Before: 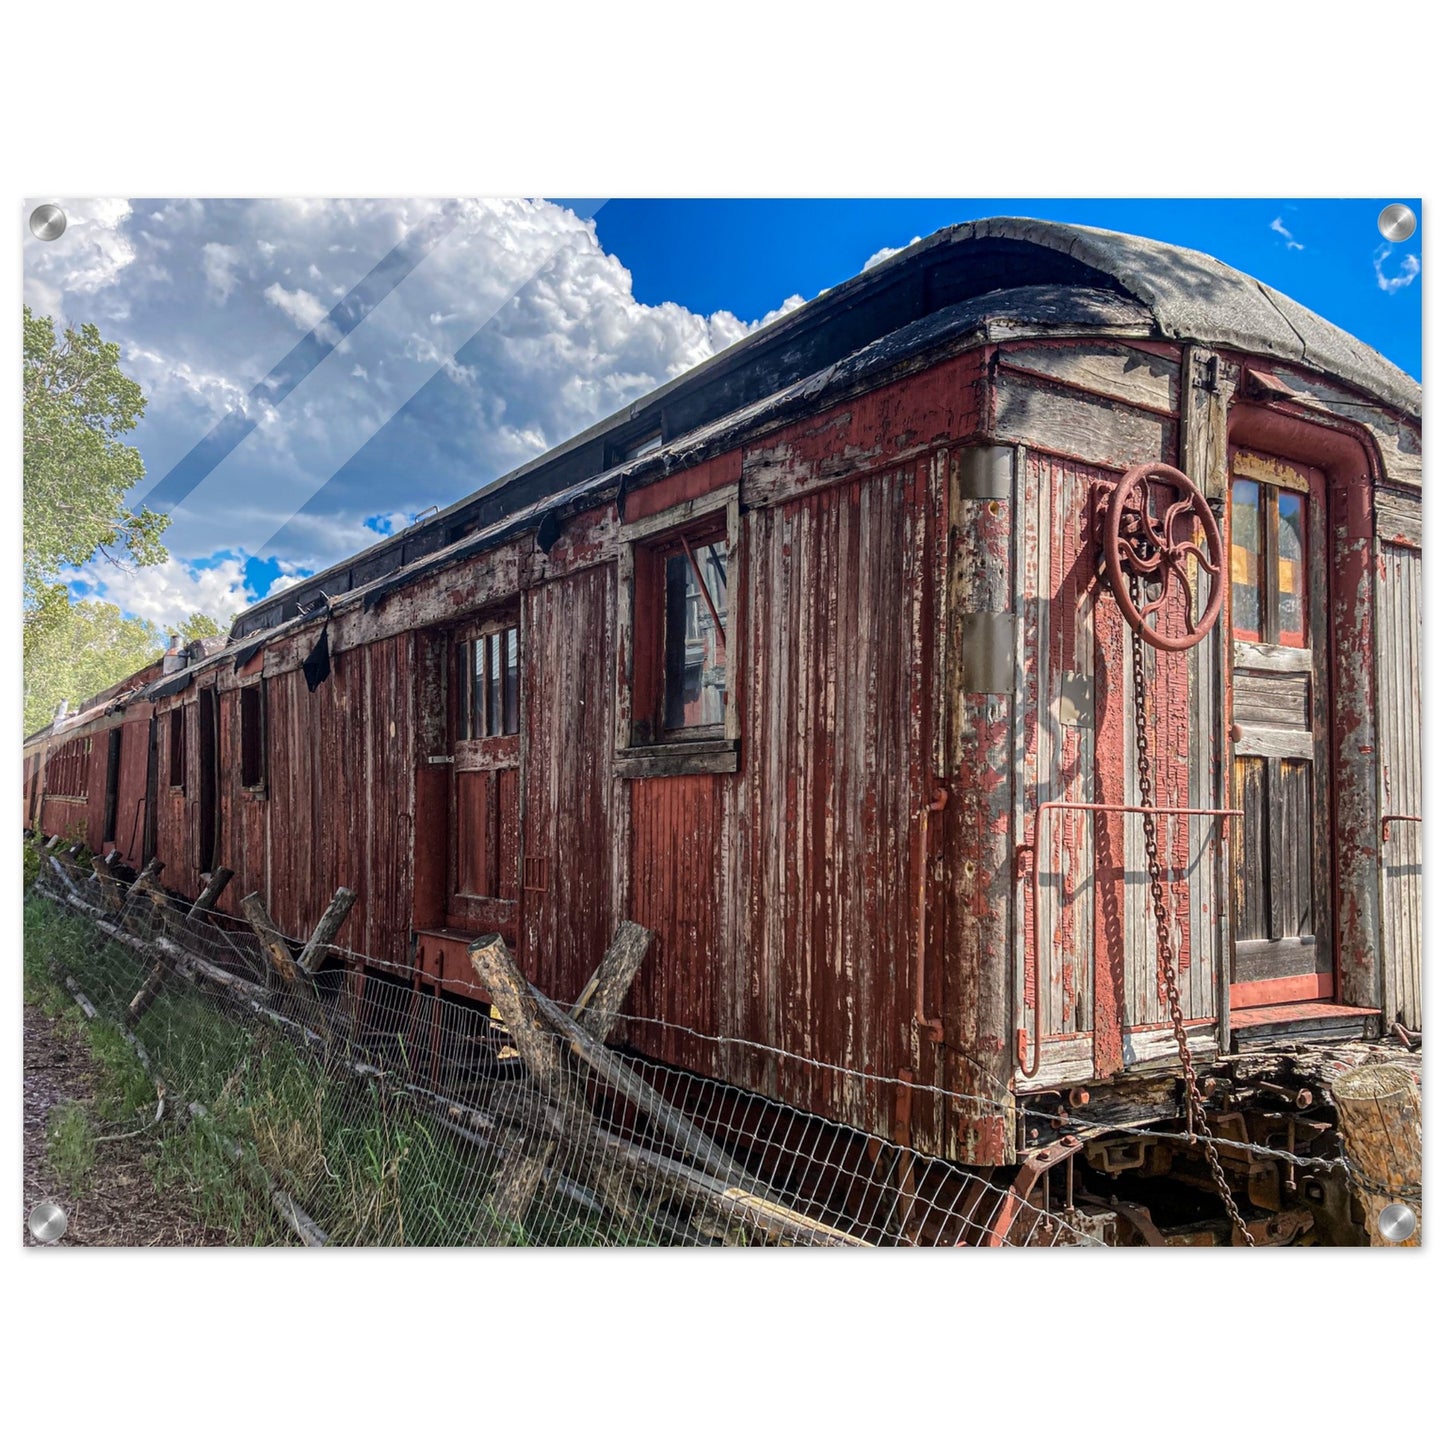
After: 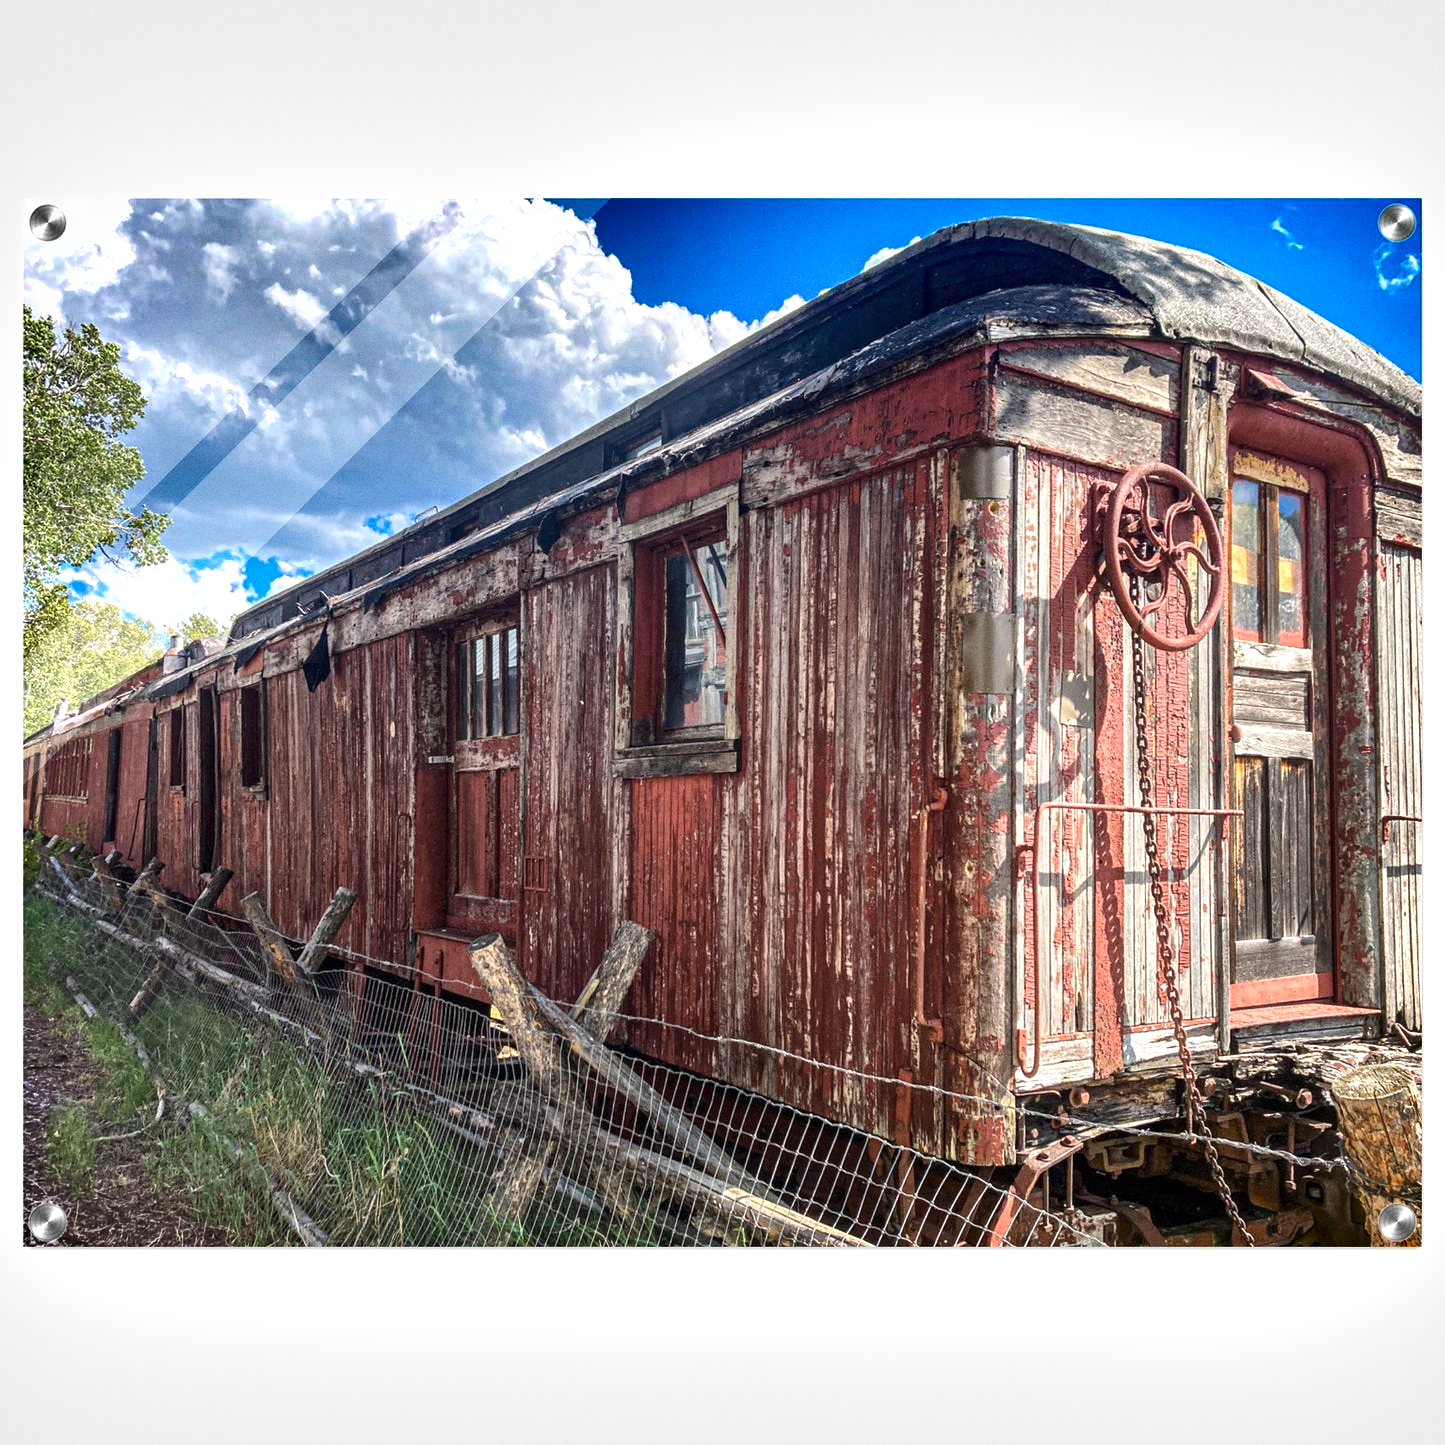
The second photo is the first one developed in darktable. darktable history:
shadows and highlights: shadows 22.7, highlights -48.71, soften with gaussian
grain: coarseness 0.09 ISO
exposure: black level correction 0, exposure 0.7 EV, compensate exposure bias true, compensate highlight preservation false
